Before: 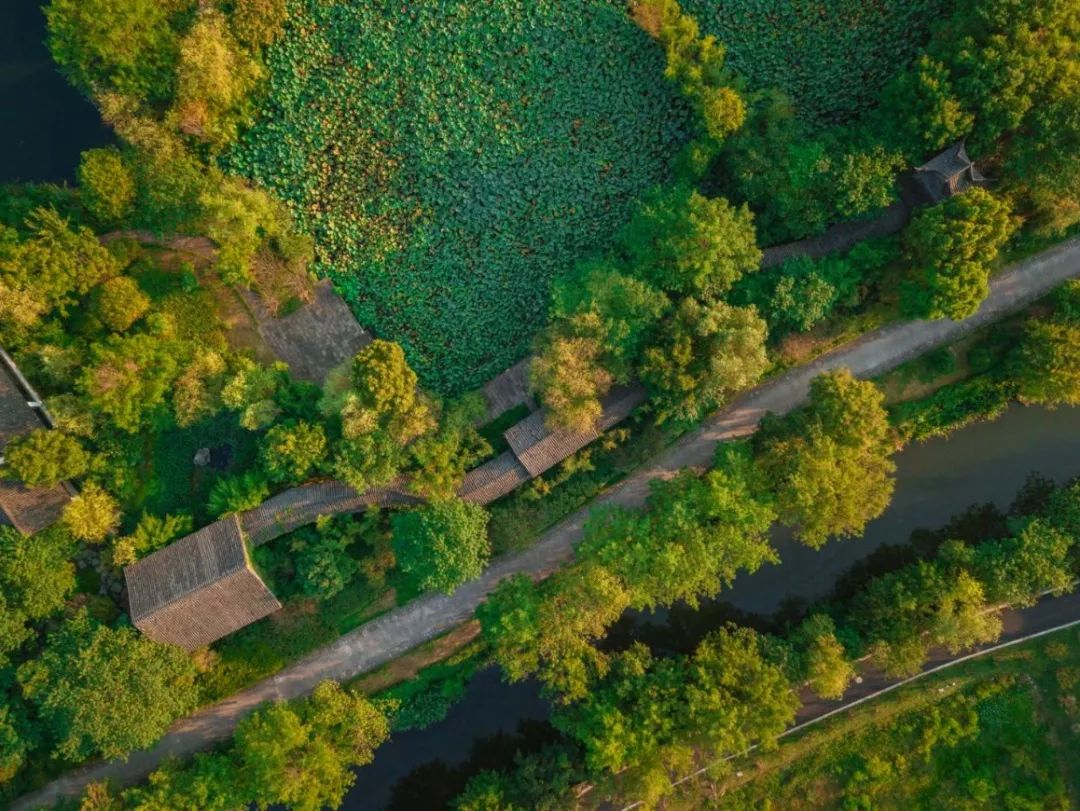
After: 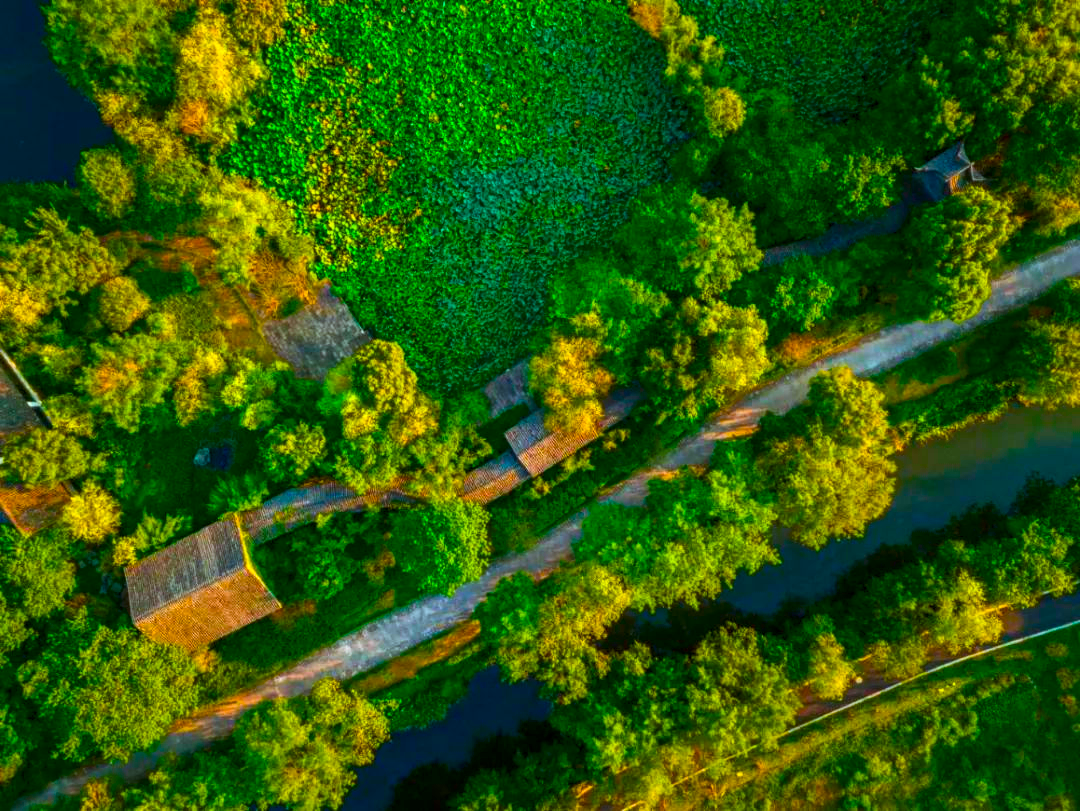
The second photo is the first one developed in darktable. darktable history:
contrast brightness saturation: contrast 0.181, saturation 0.306
color correction: highlights a* -9.98, highlights b* -10.3
local contrast: on, module defaults
color balance rgb: power › hue 61.12°, global offset › hue 169.1°, linear chroma grading › shadows 17.645%, linear chroma grading › highlights 61.063%, linear chroma grading › global chroma 49.733%, perceptual saturation grading › global saturation 25.168%, perceptual brilliance grading › global brilliance 12.449%
